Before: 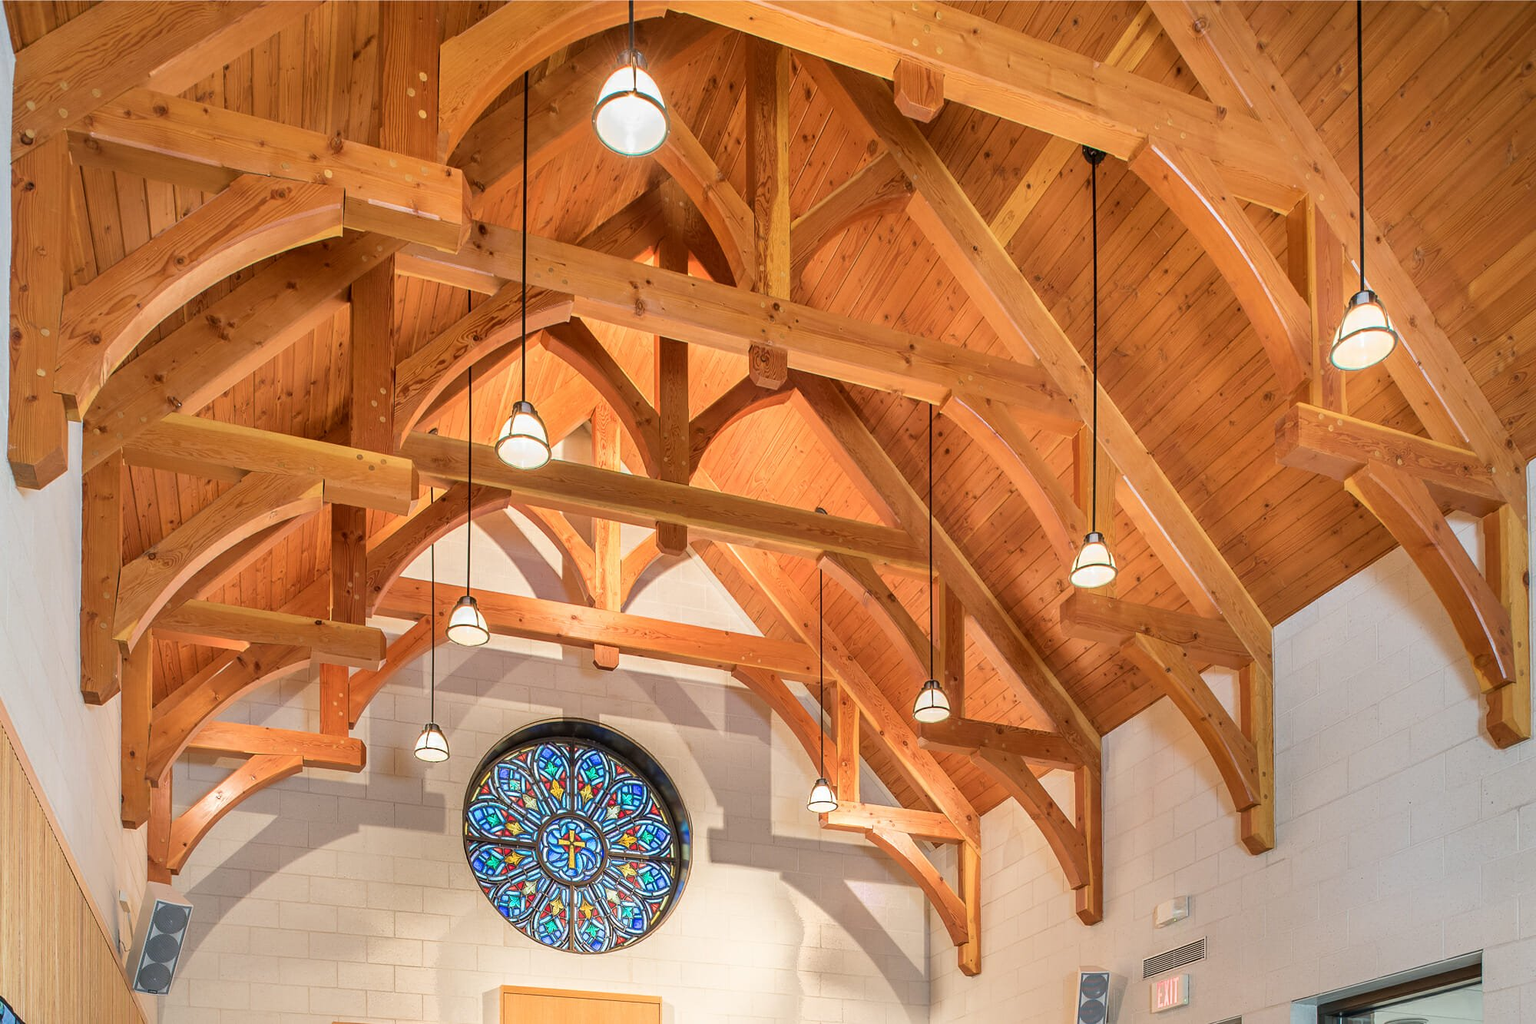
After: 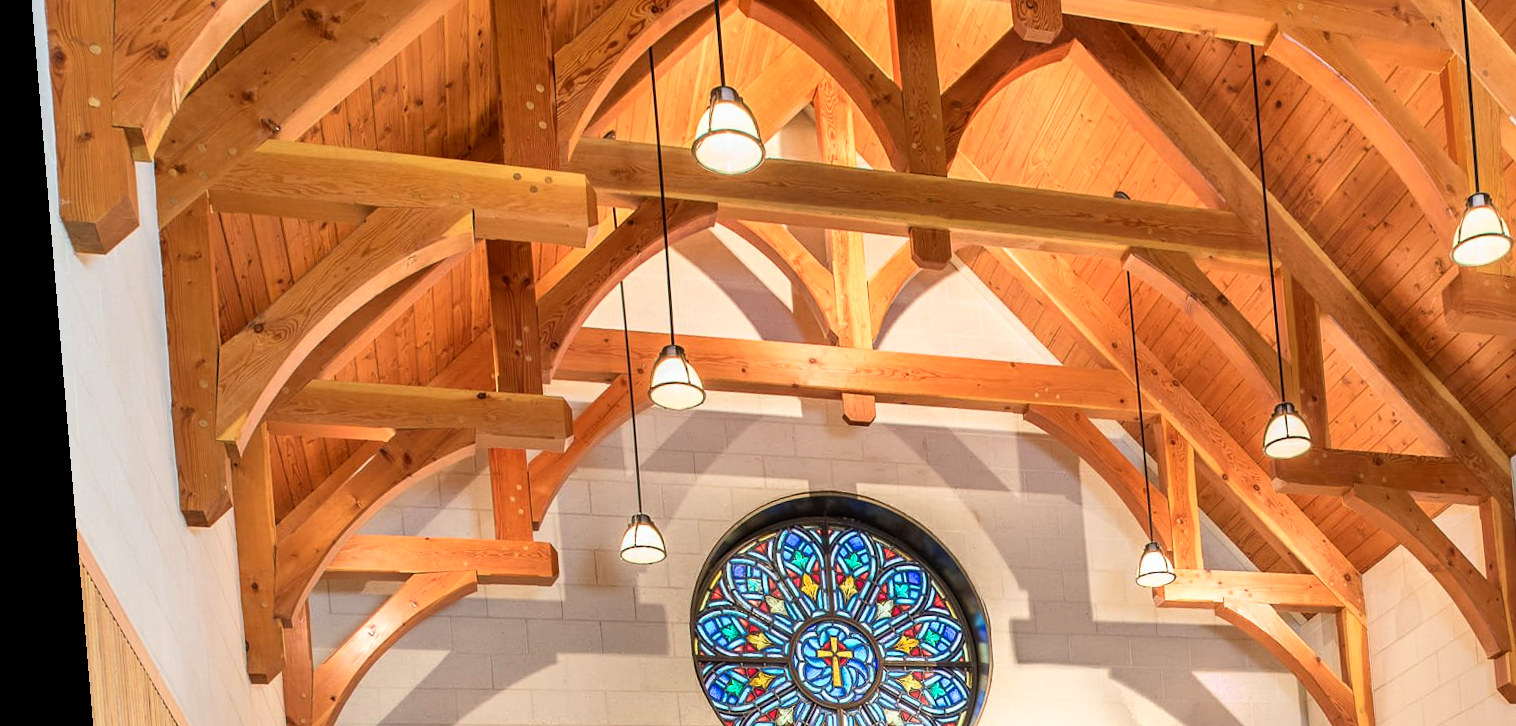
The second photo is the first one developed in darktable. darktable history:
crop: top 36.498%, right 27.964%, bottom 14.995%
rgb levels: preserve colors max RGB
rotate and perspective: rotation -4.86°, automatic cropping off
contrast brightness saturation: contrast 0.1, brightness 0.03, saturation 0.09
rgb curve: curves: ch0 [(0, 0) (0.078, 0.051) (0.929, 0.956) (1, 1)], compensate middle gray true
